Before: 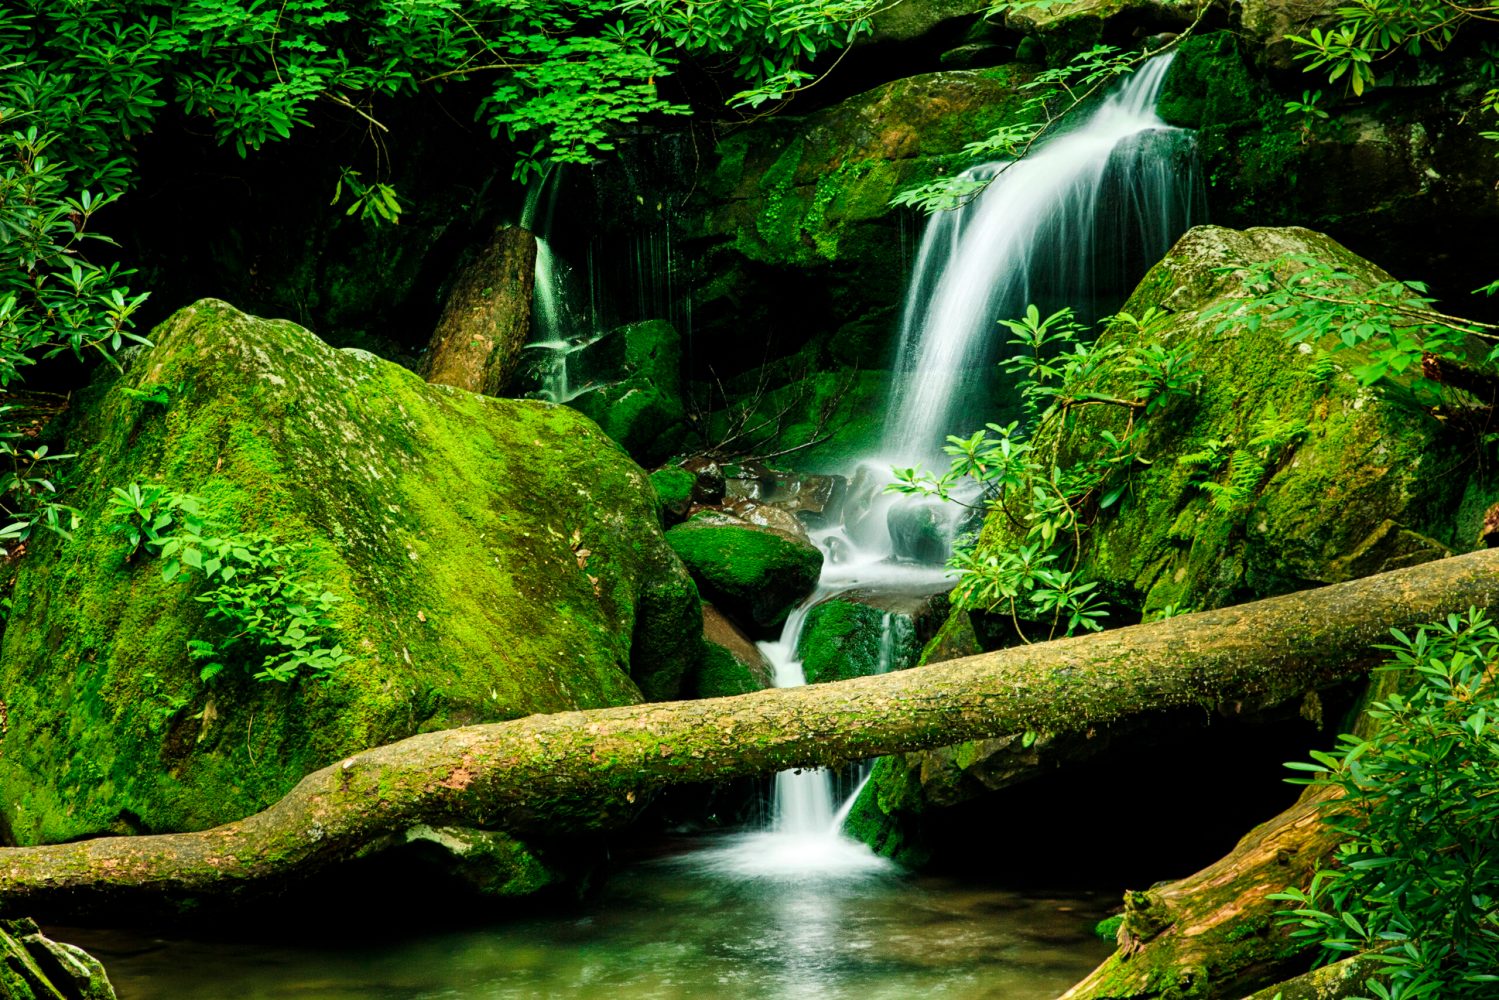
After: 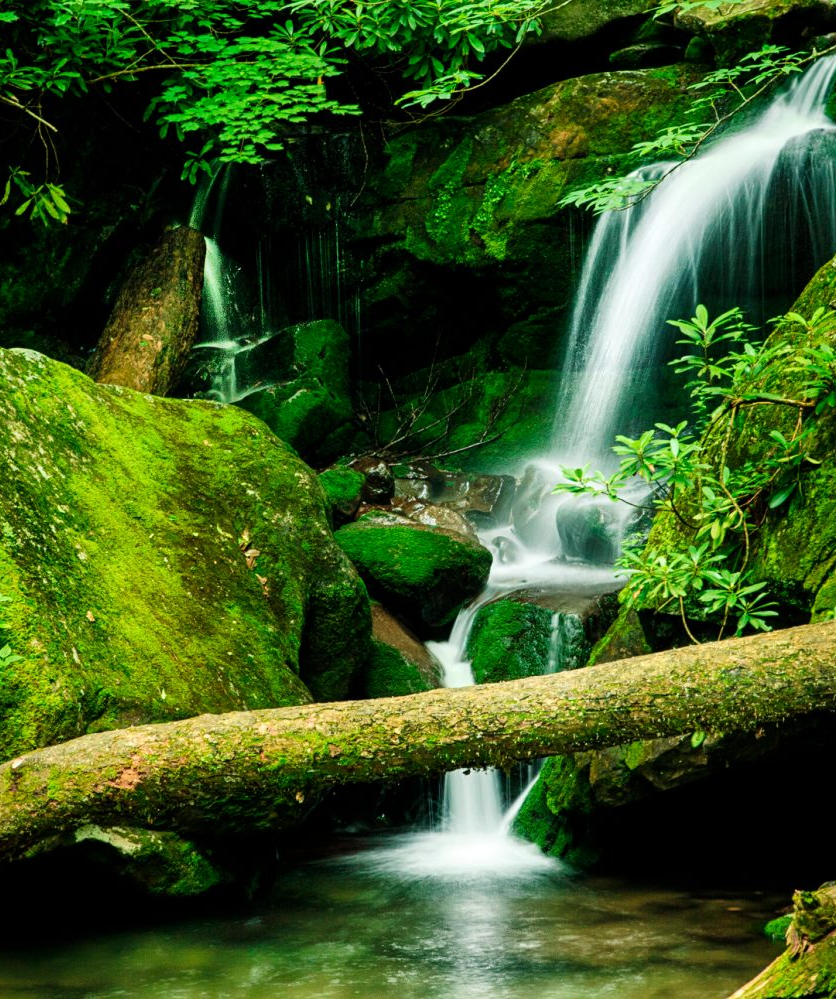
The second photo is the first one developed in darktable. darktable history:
crop: left 22.133%, right 22.067%, bottom 0.008%
